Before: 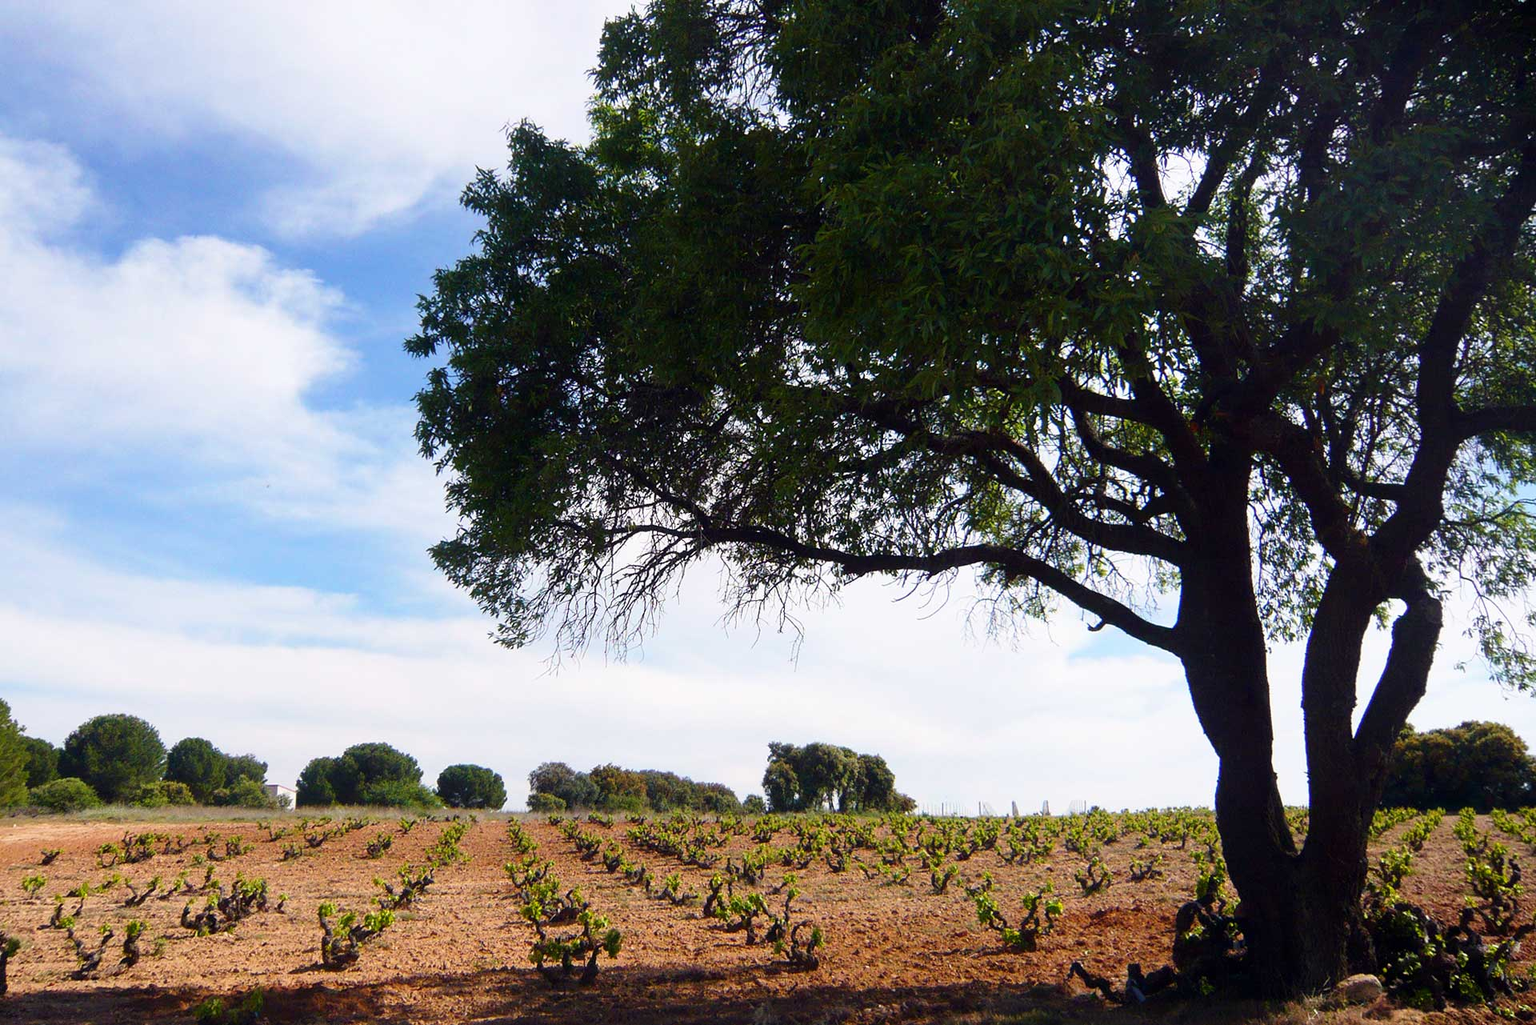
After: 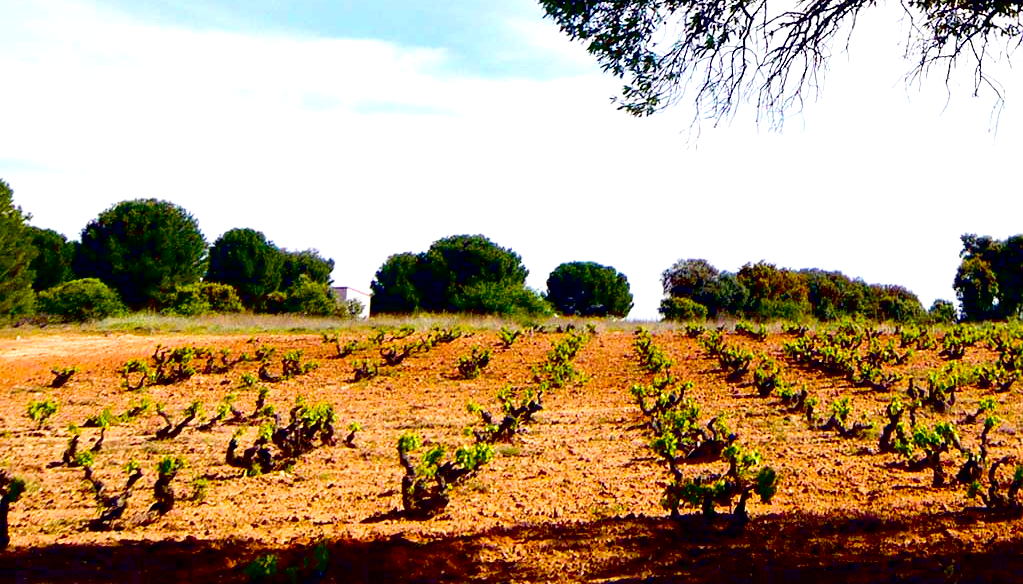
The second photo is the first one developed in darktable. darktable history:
crop and rotate: top 54.235%, right 46.671%, bottom 0.155%
exposure: black level correction 0.04, exposure 0.499 EV, compensate highlight preservation false
tone curve: curves: ch0 [(0, 0) (0.339, 0.306) (0.687, 0.706) (1, 1)], color space Lab, linked channels, preserve colors none
velvia: strength 31.66%, mid-tones bias 0.203
